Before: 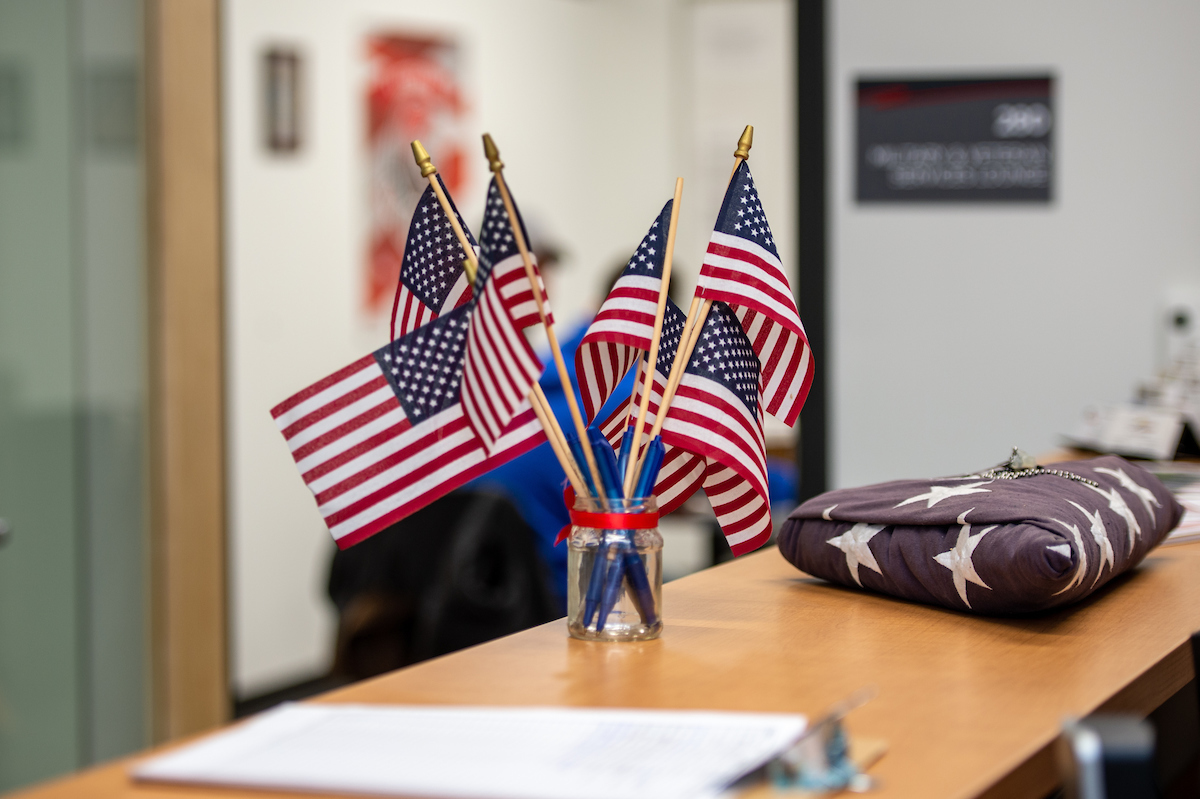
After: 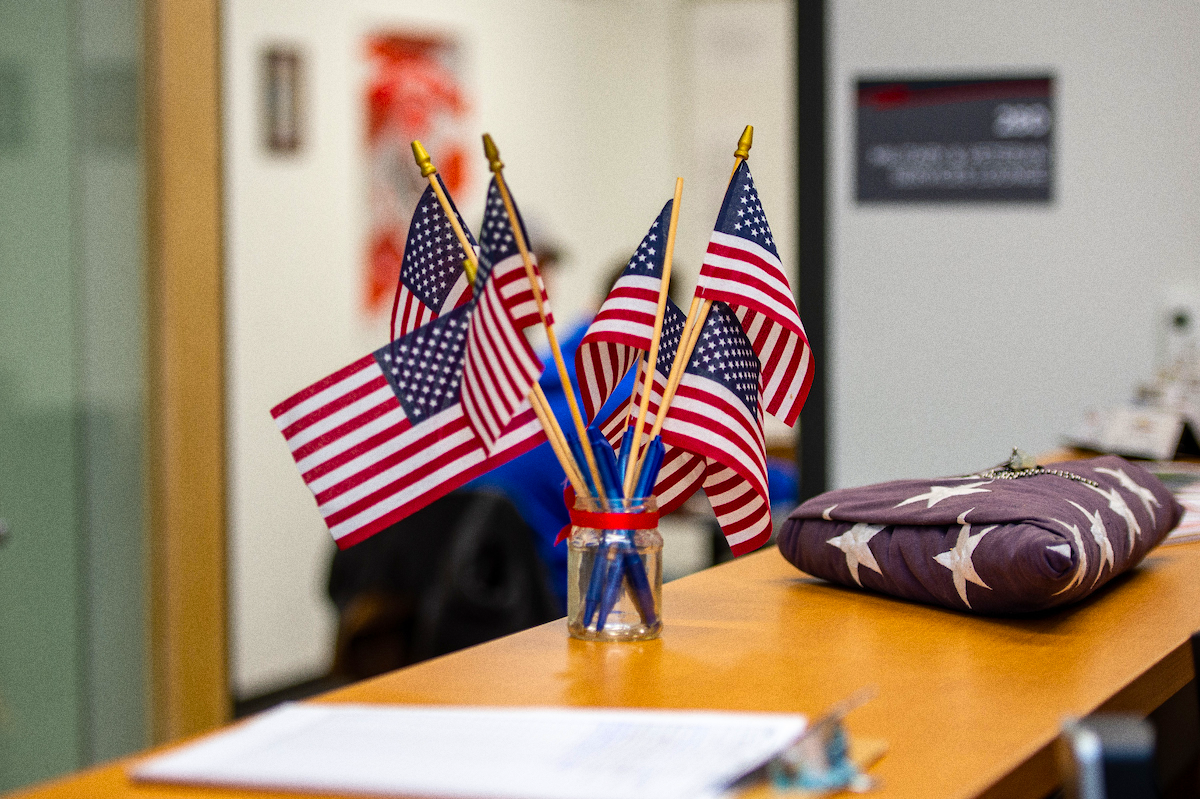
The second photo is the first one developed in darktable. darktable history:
color balance rgb: perceptual saturation grading › global saturation 40%, global vibrance 15%
grain: coarseness 0.09 ISO
